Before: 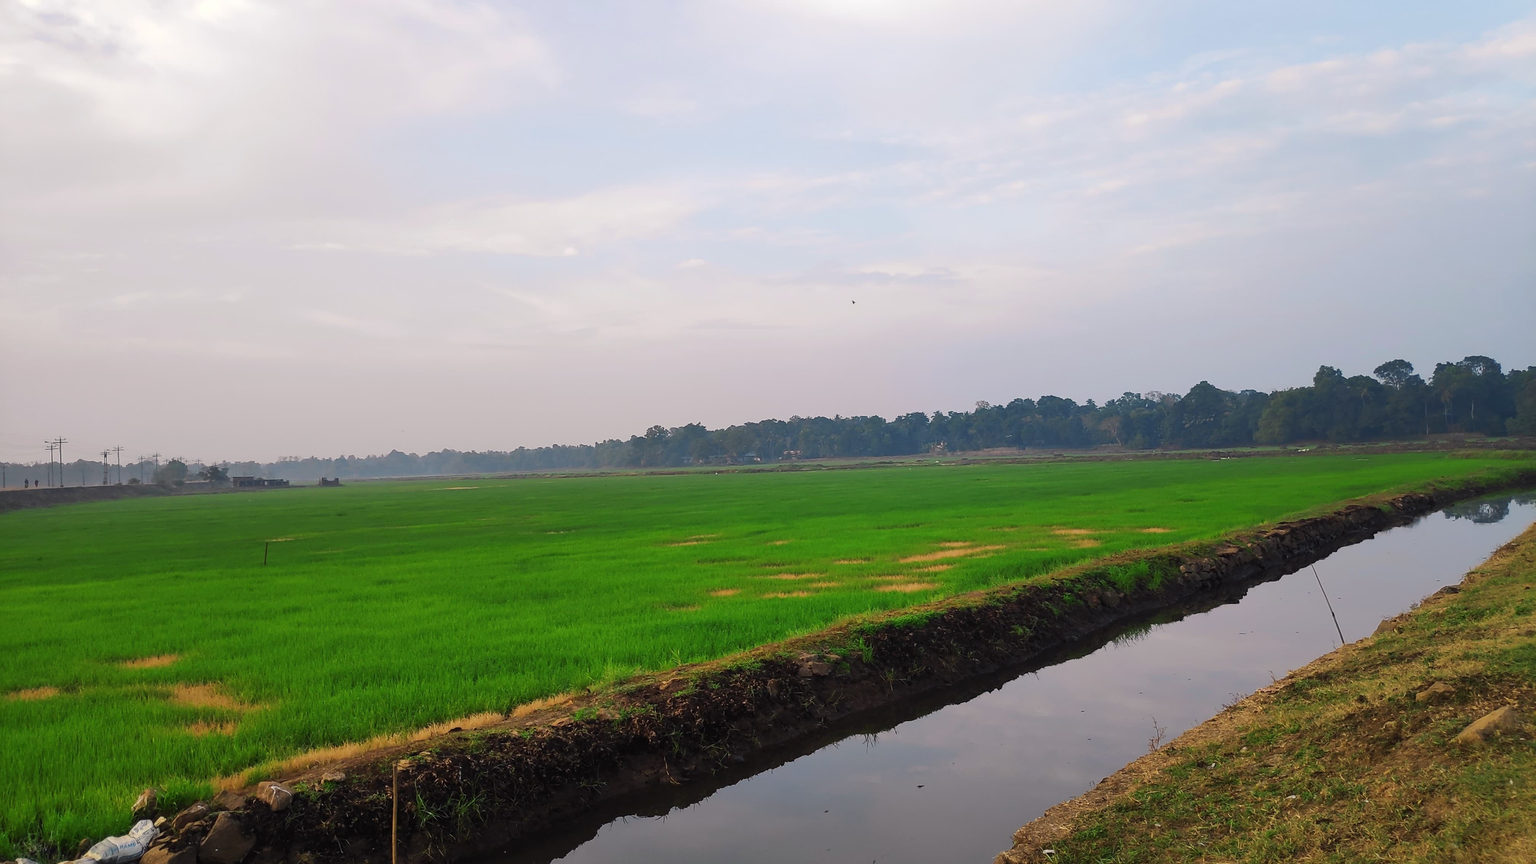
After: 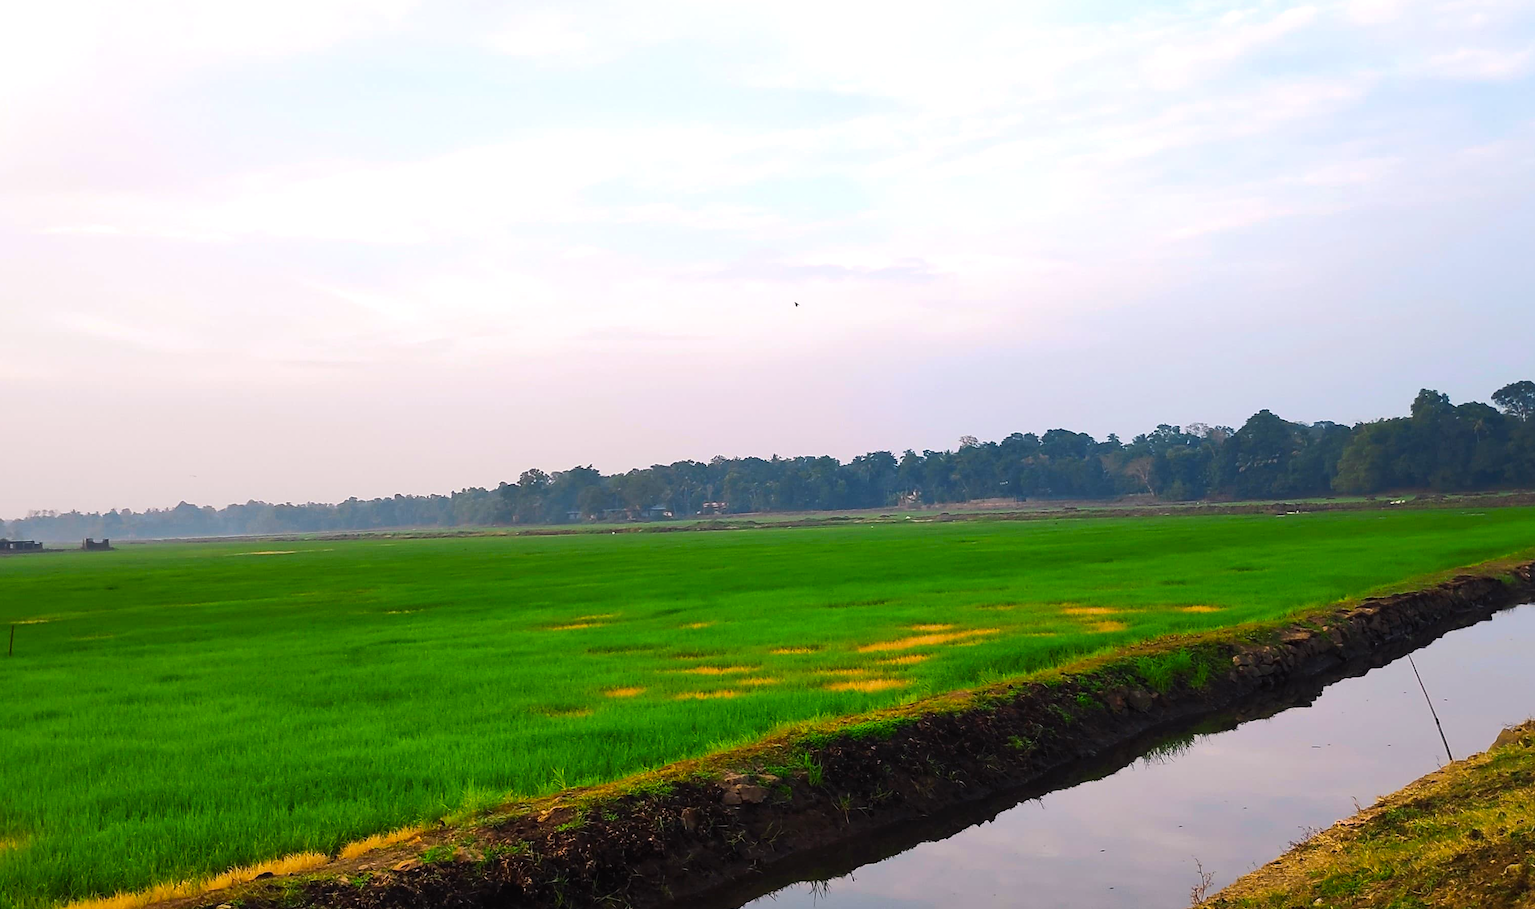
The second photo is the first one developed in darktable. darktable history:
tone equalizer: -8 EV -0.417 EV, -7 EV -0.389 EV, -6 EV -0.333 EV, -5 EV -0.222 EV, -3 EV 0.222 EV, -2 EV 0.333 EV, -1 EV 0.389 EV, +0 EV 0.417 EV, edges refinement/feathering 500, mask exposure compensation -1.57 EV, preserve details no
crop: left 16.768%, top 8.653%, right 8.362%, bottom 12.485%
color balance rgb: perceptual saturation grading › global saturation 25%, global vibrance 20%
levels: levels [0, 0.48, 0.961]
